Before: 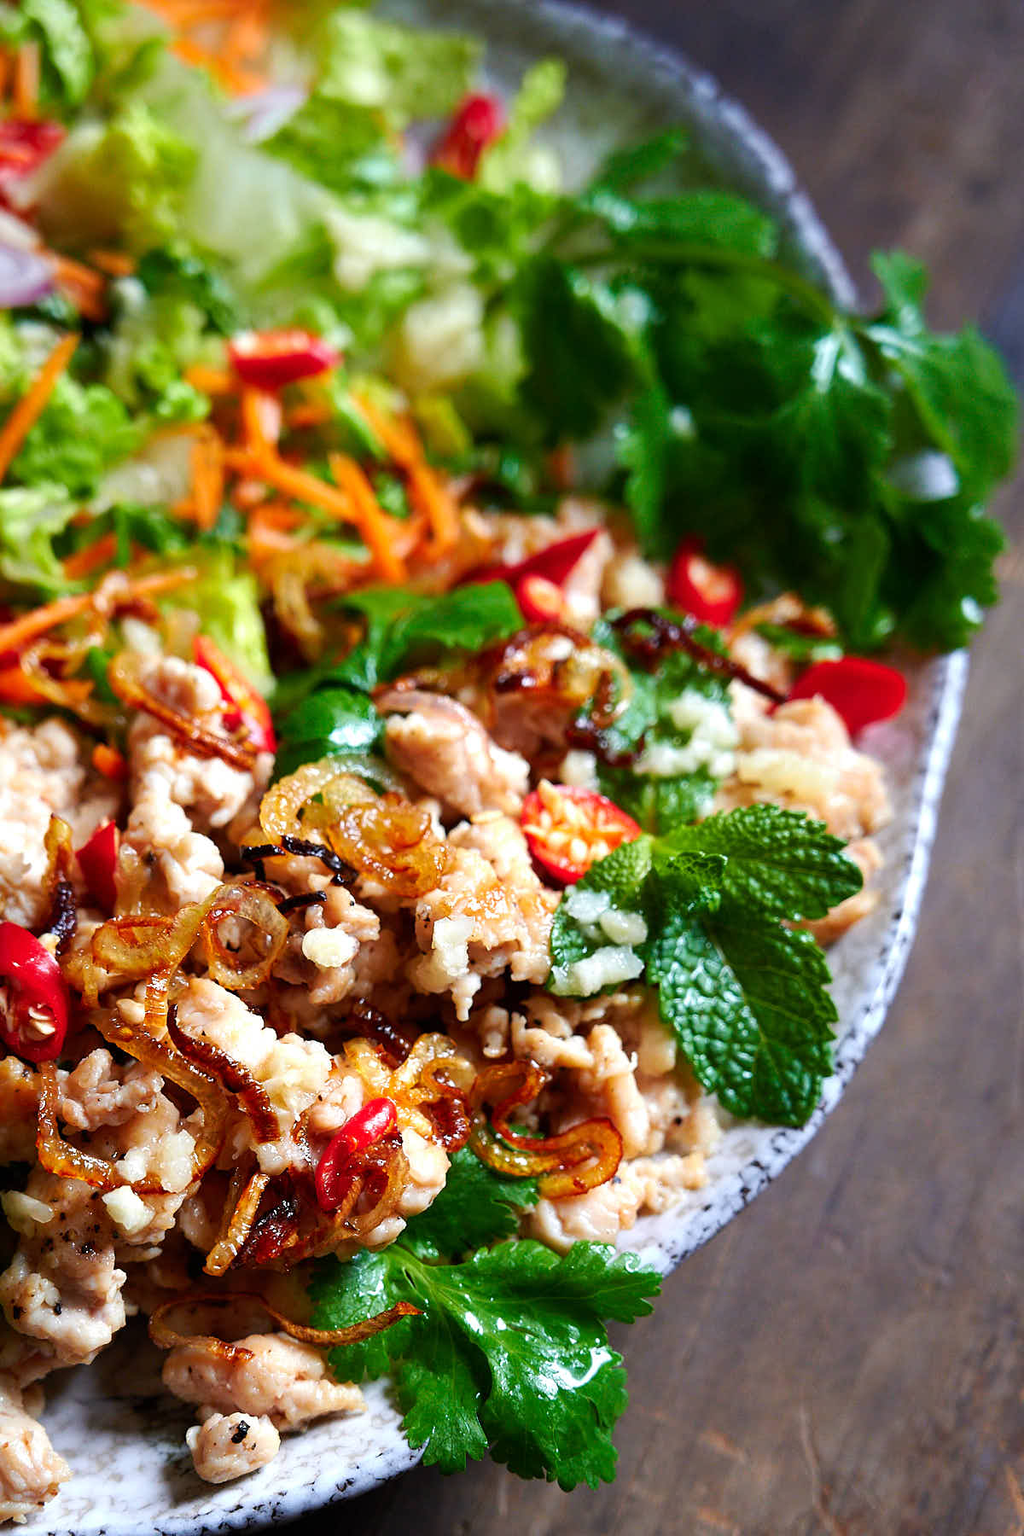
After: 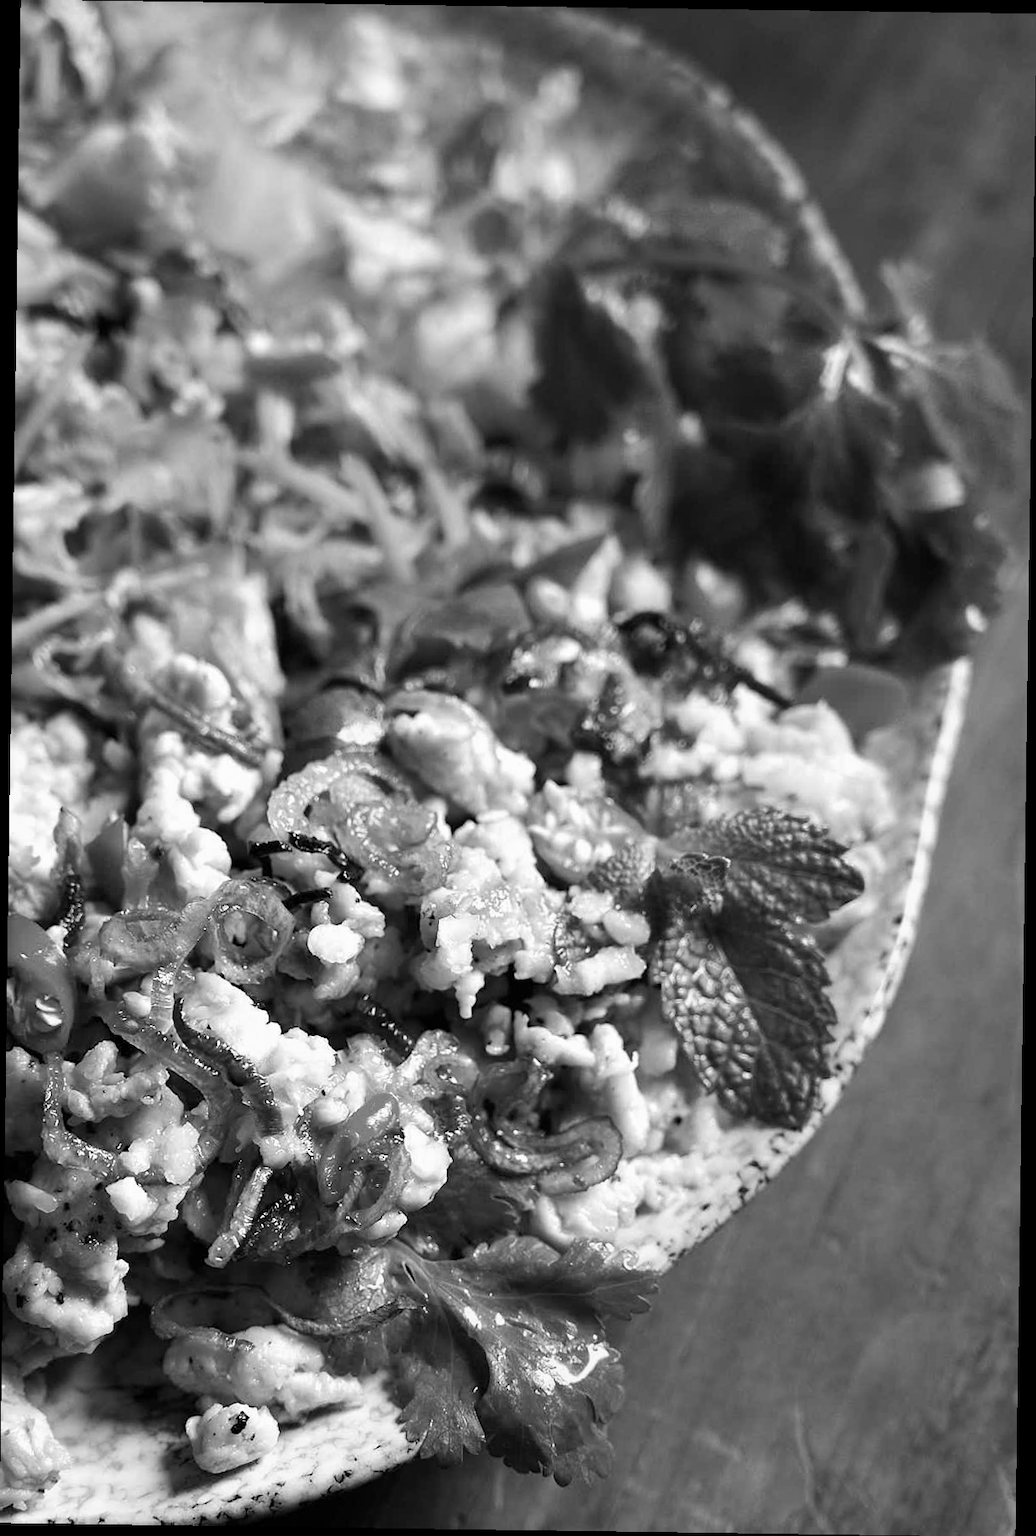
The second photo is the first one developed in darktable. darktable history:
rgb levels: preserve colors max RGB
monochrome: a 32, b 64, size 2.3
rotate and perspective: rotation 0.8°, automatic cropping off
